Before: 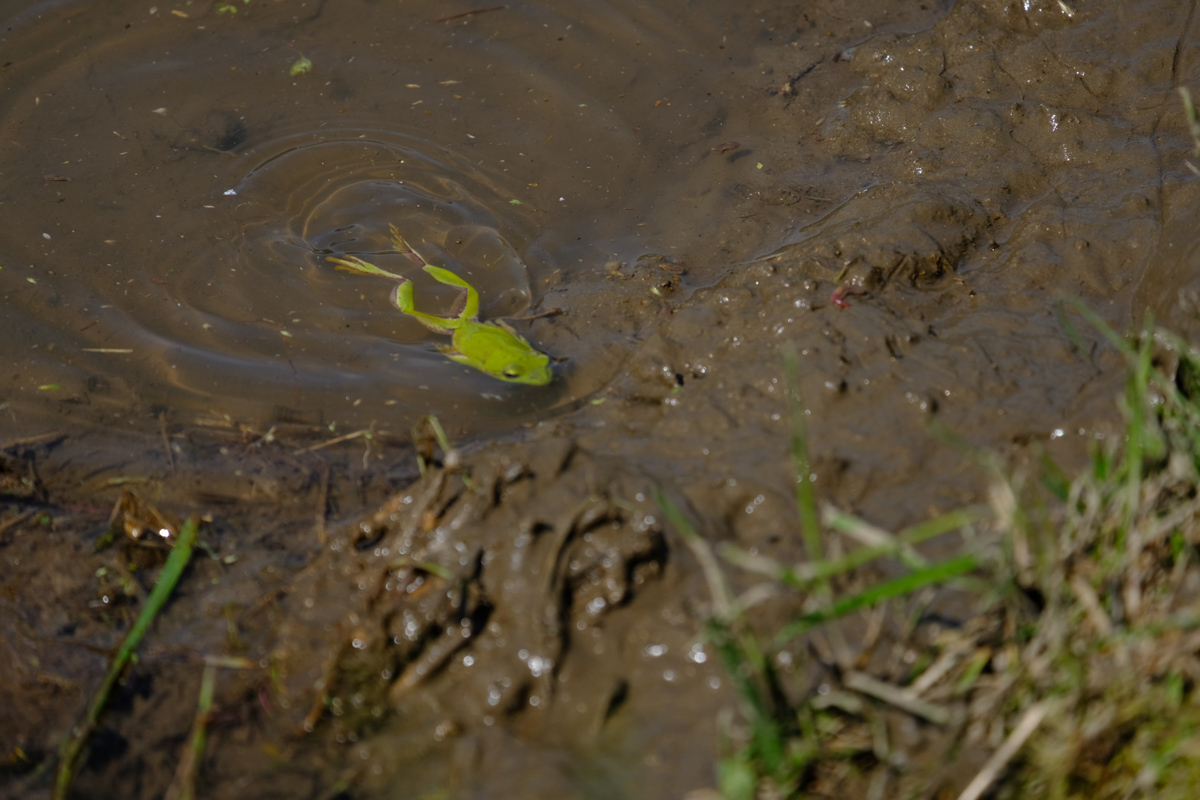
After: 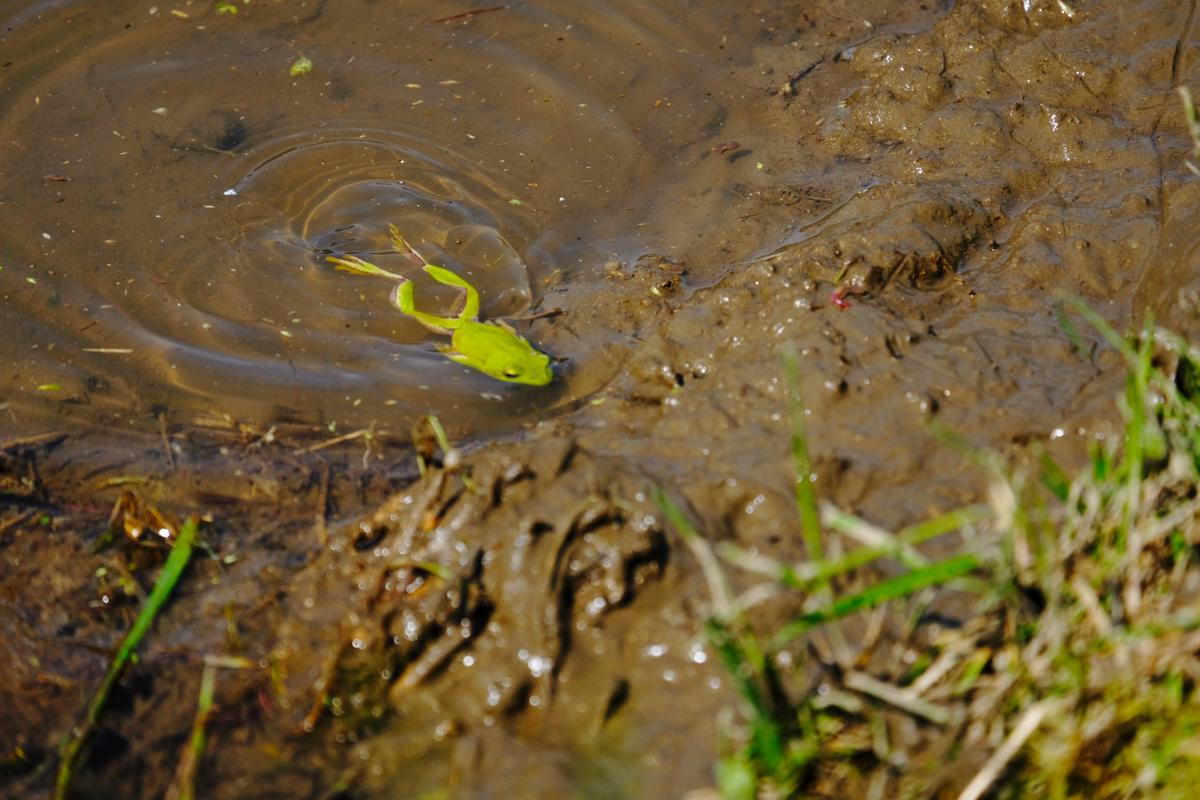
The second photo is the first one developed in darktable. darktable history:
base curve: curves: ch0 [(0, 0) (0.028, 0.03) (0.121, 0.232) (0.46, 0.748) (0.859, 0.968) (1, 1)], preserve colors none
color balance rgb: perceptual saturation grading › global saturation 2.721%, global vibrance 20%
